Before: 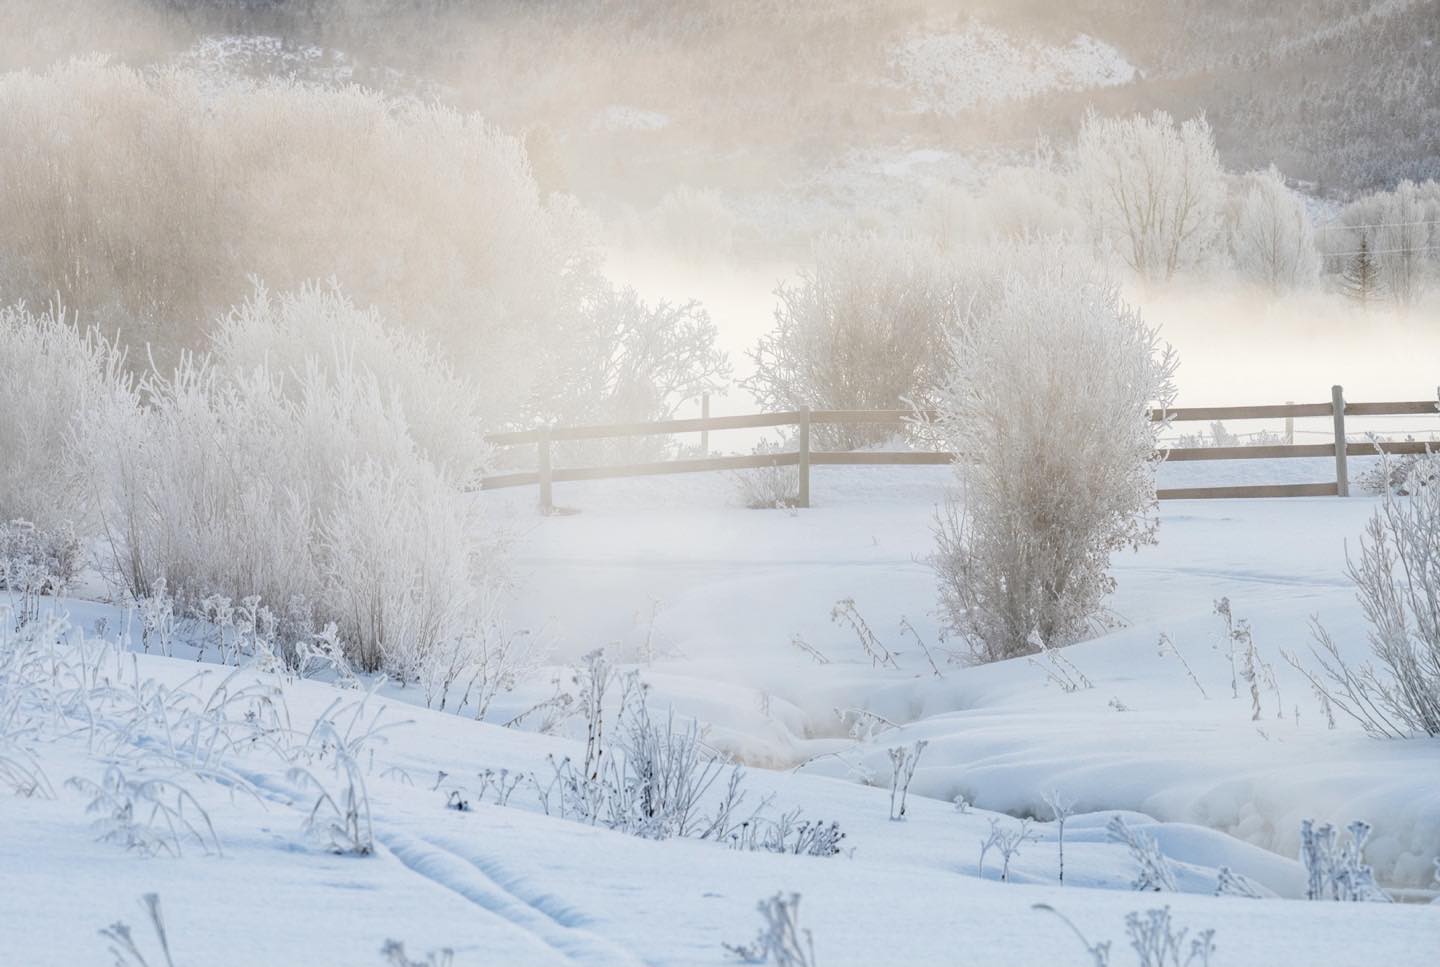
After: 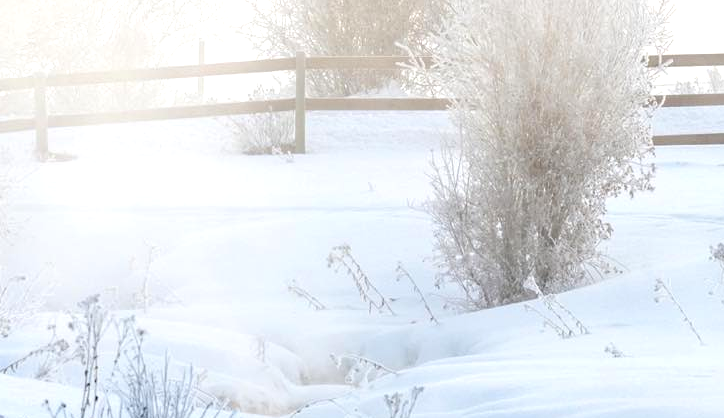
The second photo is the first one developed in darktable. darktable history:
crop: left 35.03%, top 36.625%, right 14.663%, bottom 20.057%
exposure: exposure 0.515 EV, compensate highlight preservation false
